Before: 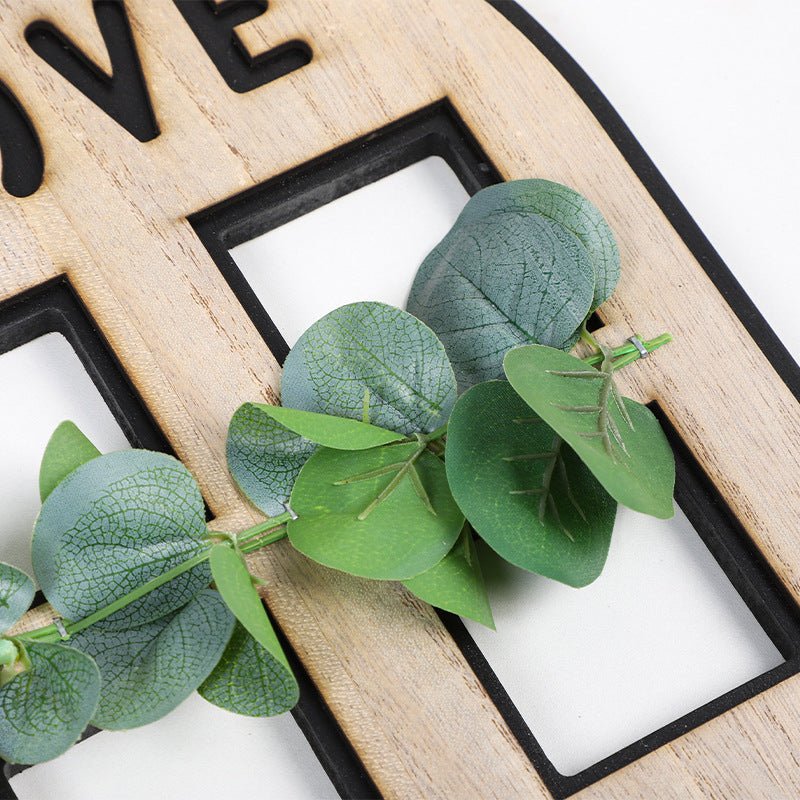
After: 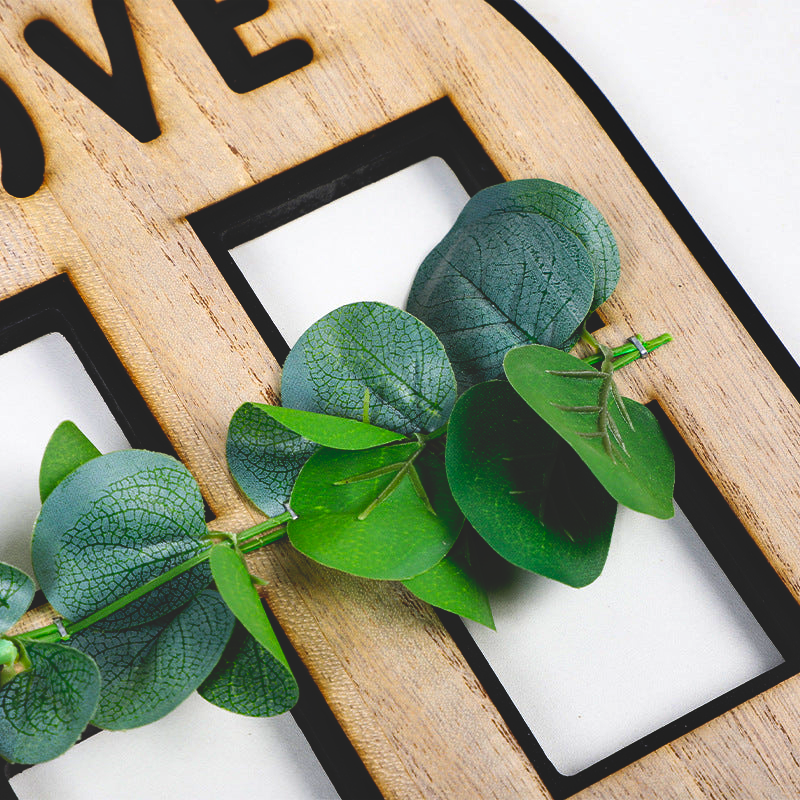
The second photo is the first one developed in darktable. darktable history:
shadows and highlights: soften with gaussian
base curve: curves: ch0 [(0, 0.02) (0.083, 0.036) (1, 1)], preserve colors none
color correction: highlights a* -0.112, highlights b* 0.147
contrast brightness saturation: contrast 0.089, saturation 0.268
